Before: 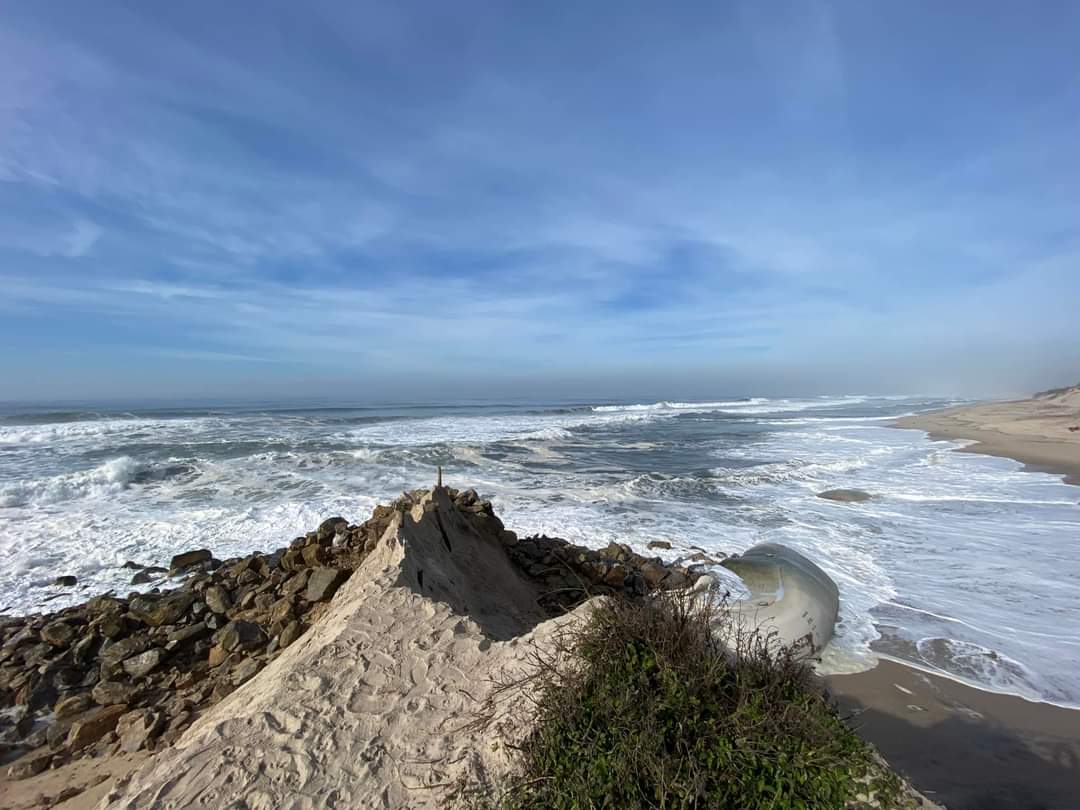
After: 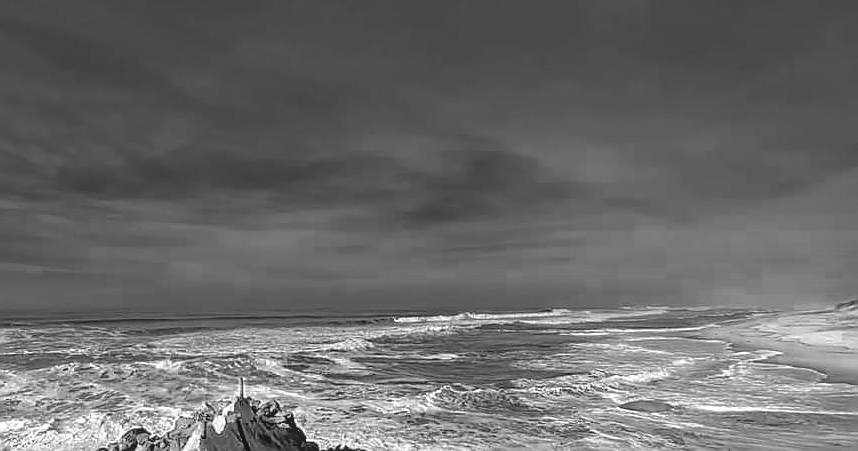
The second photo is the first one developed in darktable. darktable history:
crop: left 18.38%, top 11.092%, right 2.134%, bottom 33.217%
sharpen: radius 1.4, amount 1.25, threshold 0.7
haze removal: strength 0.42, compatibility mode true, adaptive false
contrast brightness saturation: contrast -0.15, brightness 0.05, saturation -0.12
tone equalizer: -7 EV 0.15 EV, -6 EV 0.6 EV, -5 EV 1.15 EV, -4 EV 1.33 EV, -3 EV 1.15 EV, -2 EV 0.6 EV, -1 EV 0.15 EV, mask exposure compensation -0.5 EV
local contrast: on, module defaults
color zones: curves: ch0 [(0, 0.554) (0.146, 0.662) (0.293, 0.86) (0.503, 0.774) (0.637, 0.106) (0.74, 0.072) (0.866, 0.488) (0.998, 0.569)]; ch1 [(0, 0) (0.143, 0) (0.286, 0) (0.429, 0) (0.571, 0) (0.714, 0) (0.857, 0)]
